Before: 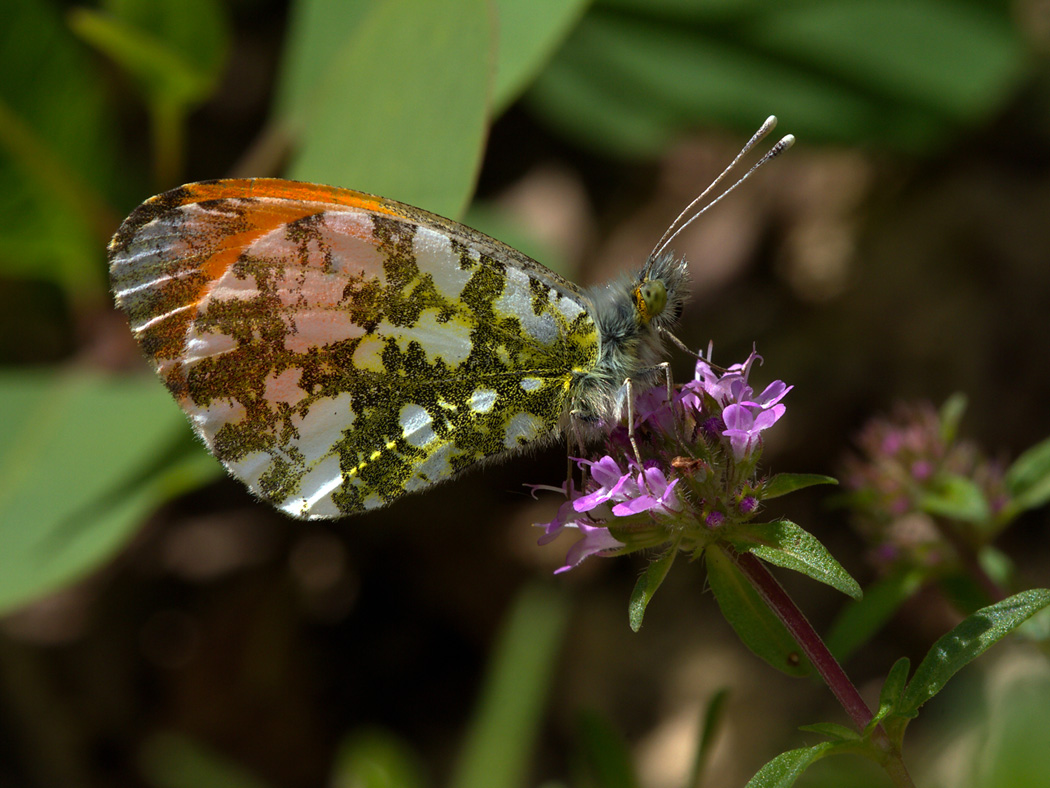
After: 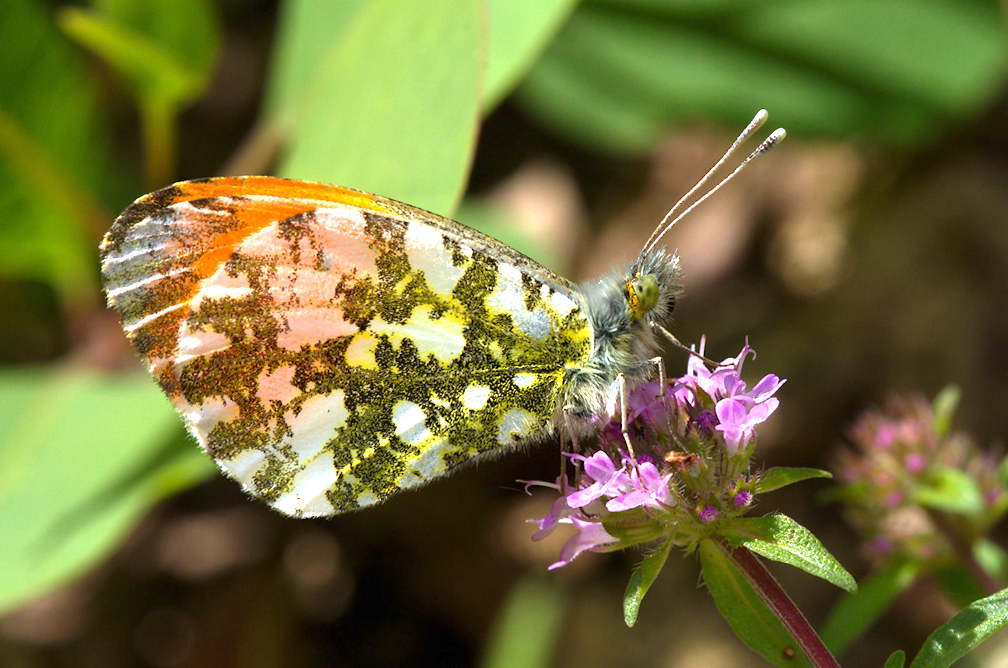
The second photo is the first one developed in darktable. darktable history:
crop and rotate: angle 0.453°, left 0.214%, right 2.742%, bottom 14.246%
exposure: exposure 0.203 EV, compensate exposure bias true, compensate highlight preservation false
